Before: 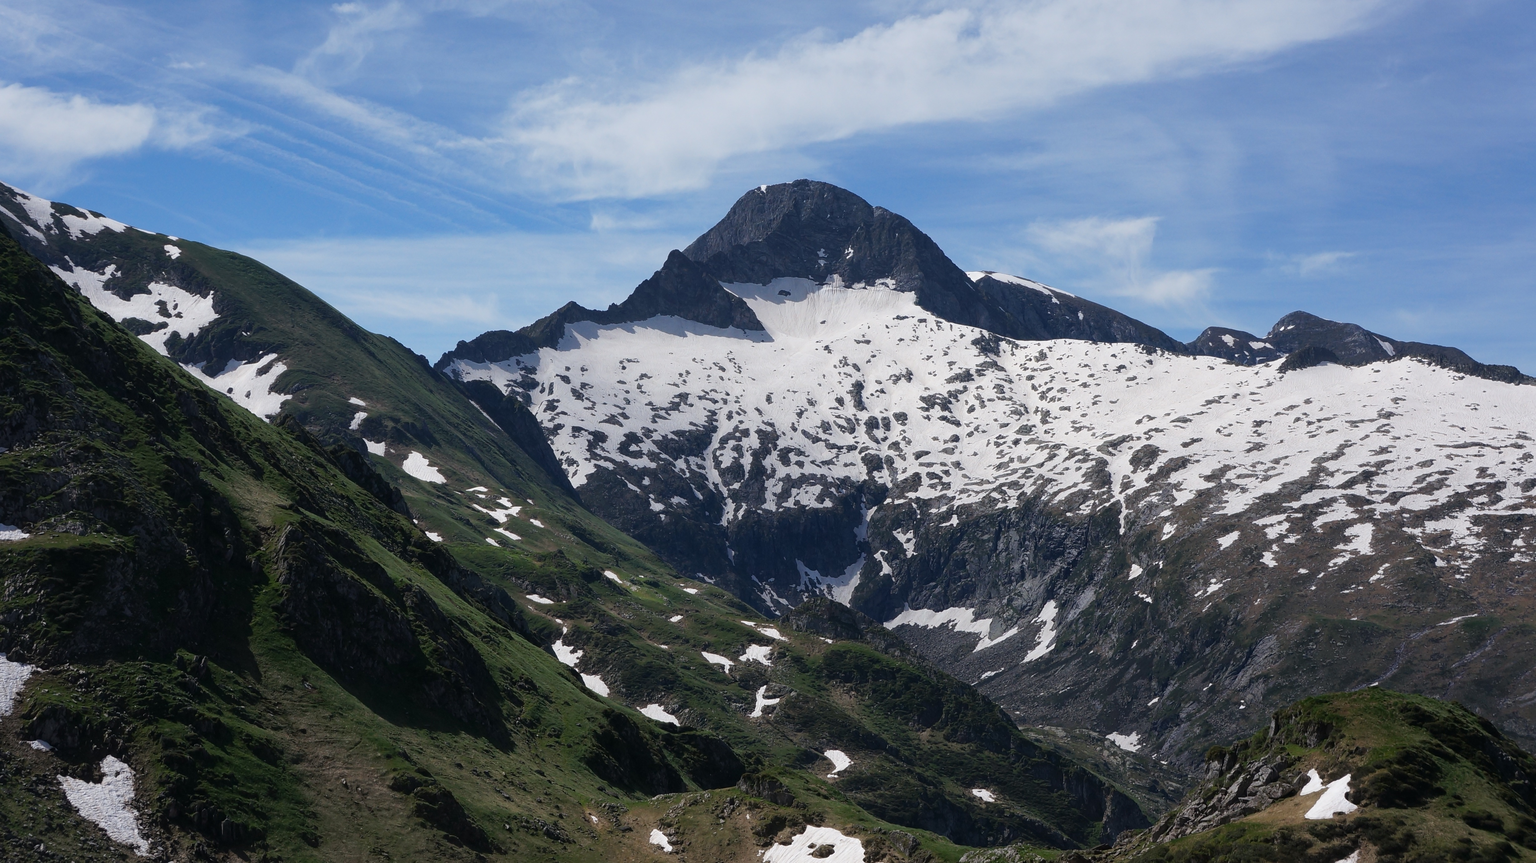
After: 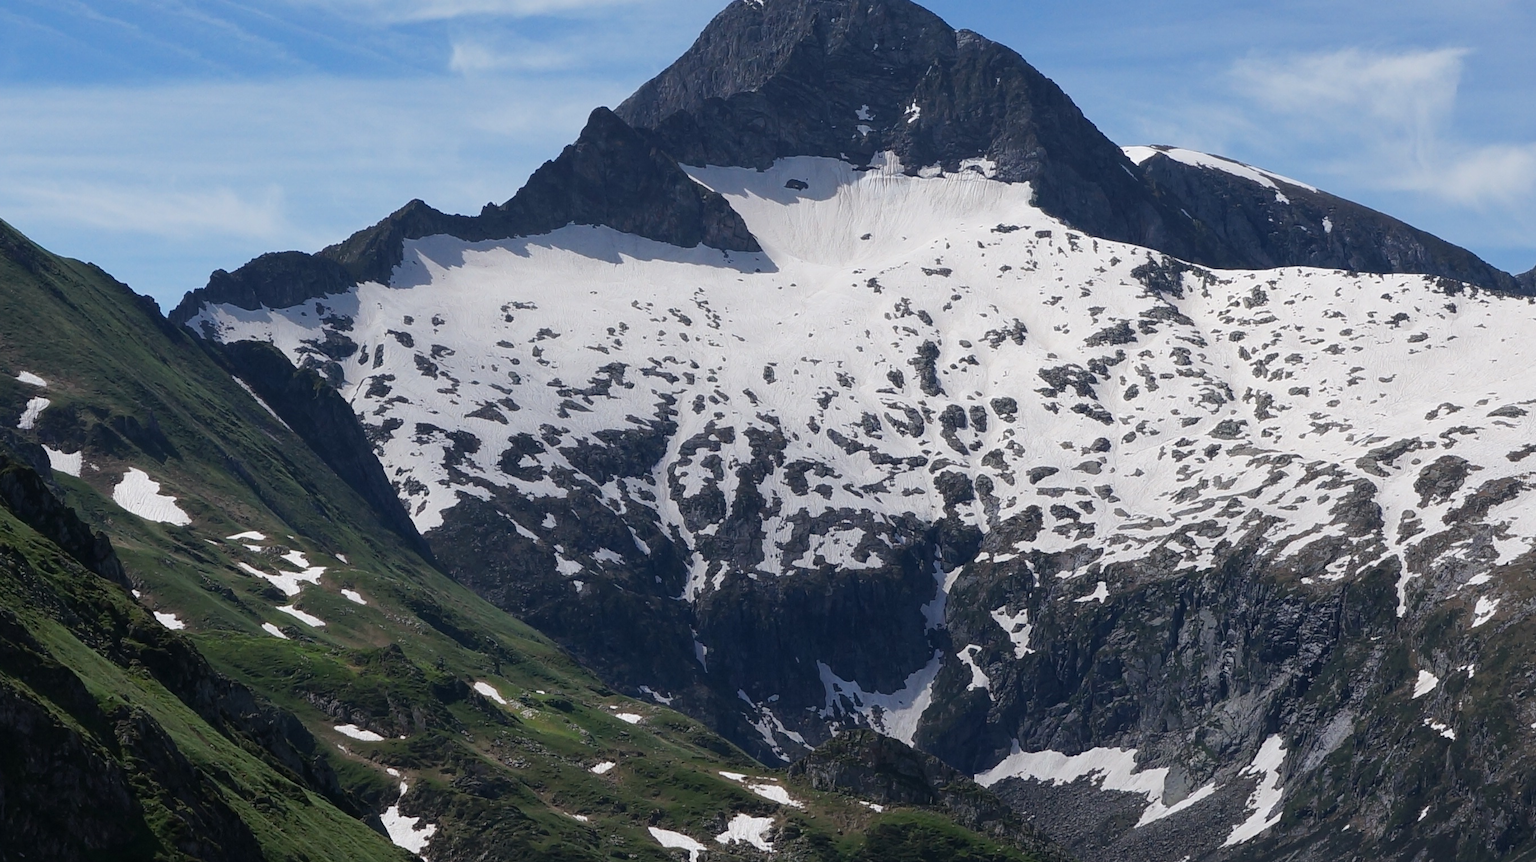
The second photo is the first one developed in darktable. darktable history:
rotate and perspective: automatic cropping original format, crop left 0, crop top 0
crop and rotate: left 22.13%, top 22.054%, right 22.026%, bottom 22.102%
